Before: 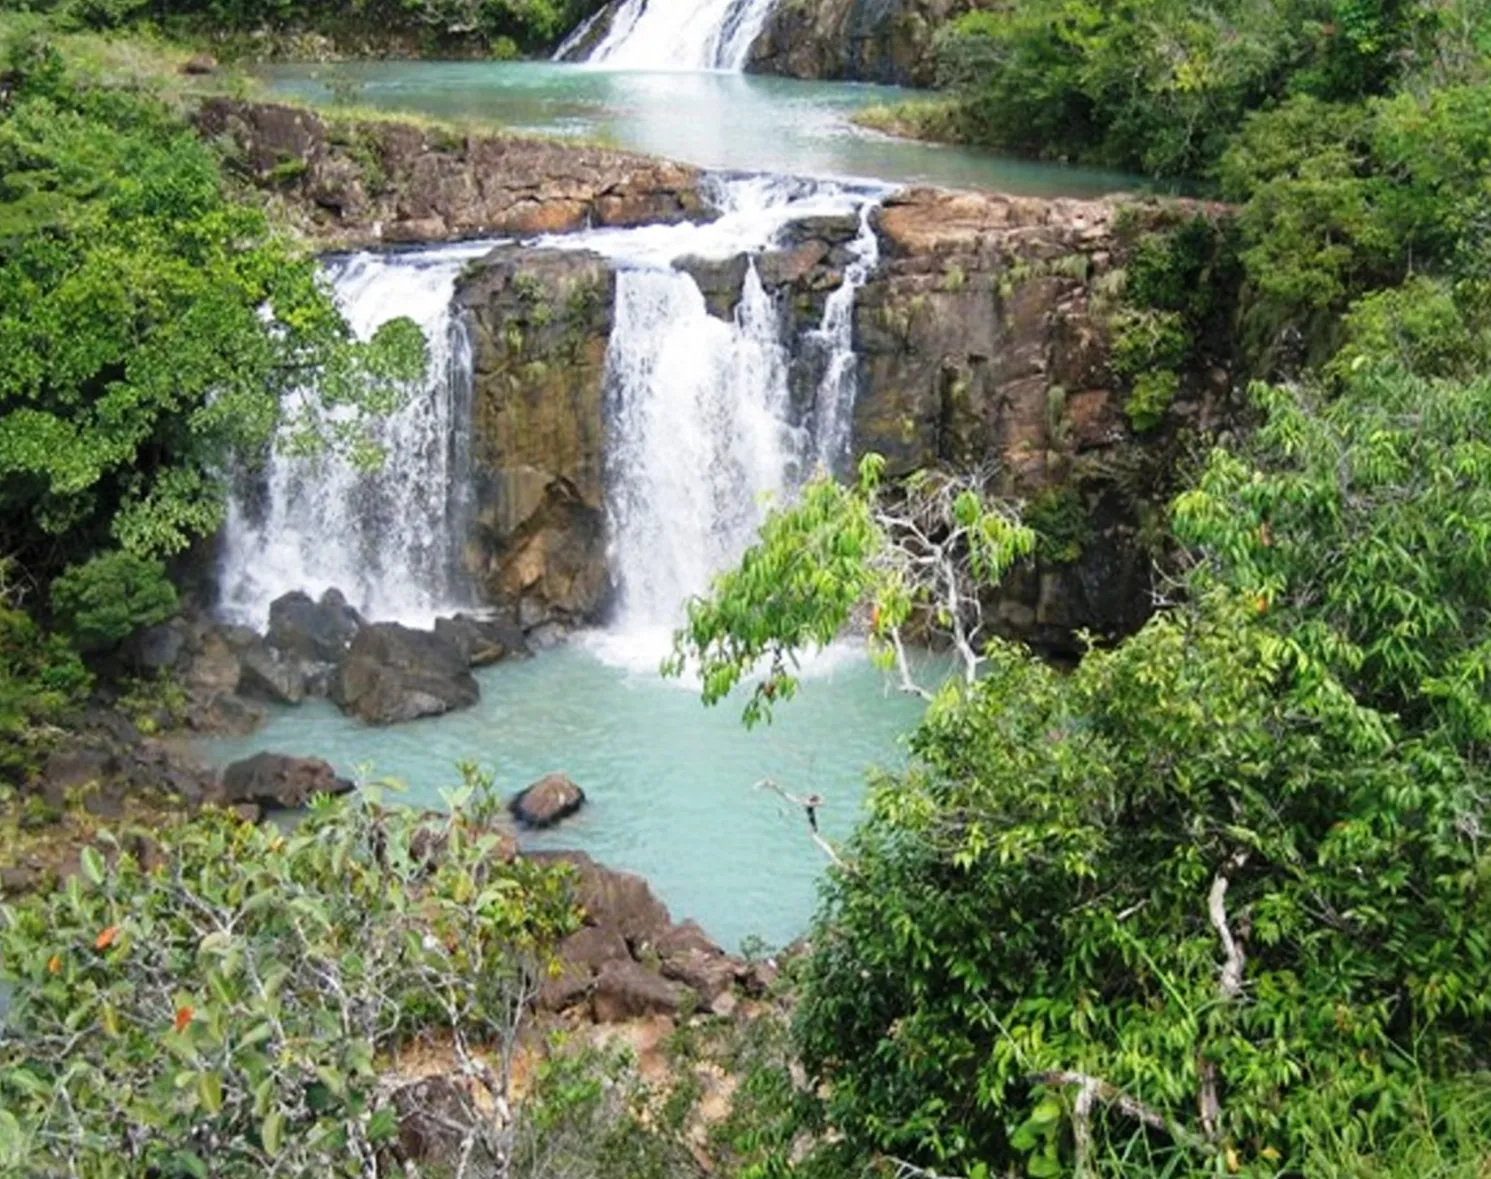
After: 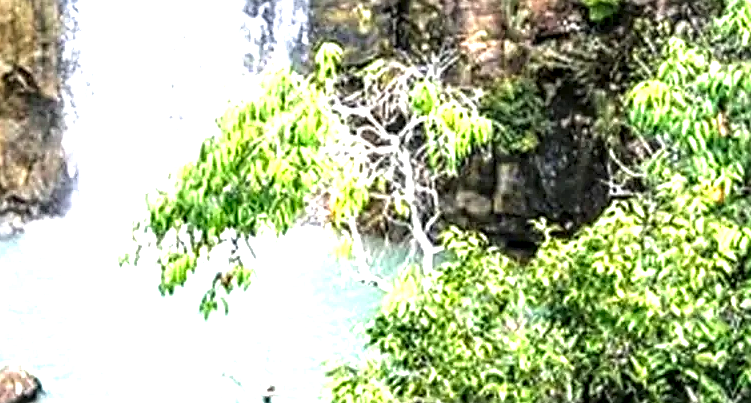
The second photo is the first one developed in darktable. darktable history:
exposure: black level correction 0, exposure 1.45 EV, compensate highlight preservation false
crop: left 36.437%, top 34.791%, right 13.152%, bottom 31.026%
sharpen: on, module defaults
local contrast: highlights 17%, detail 186%
